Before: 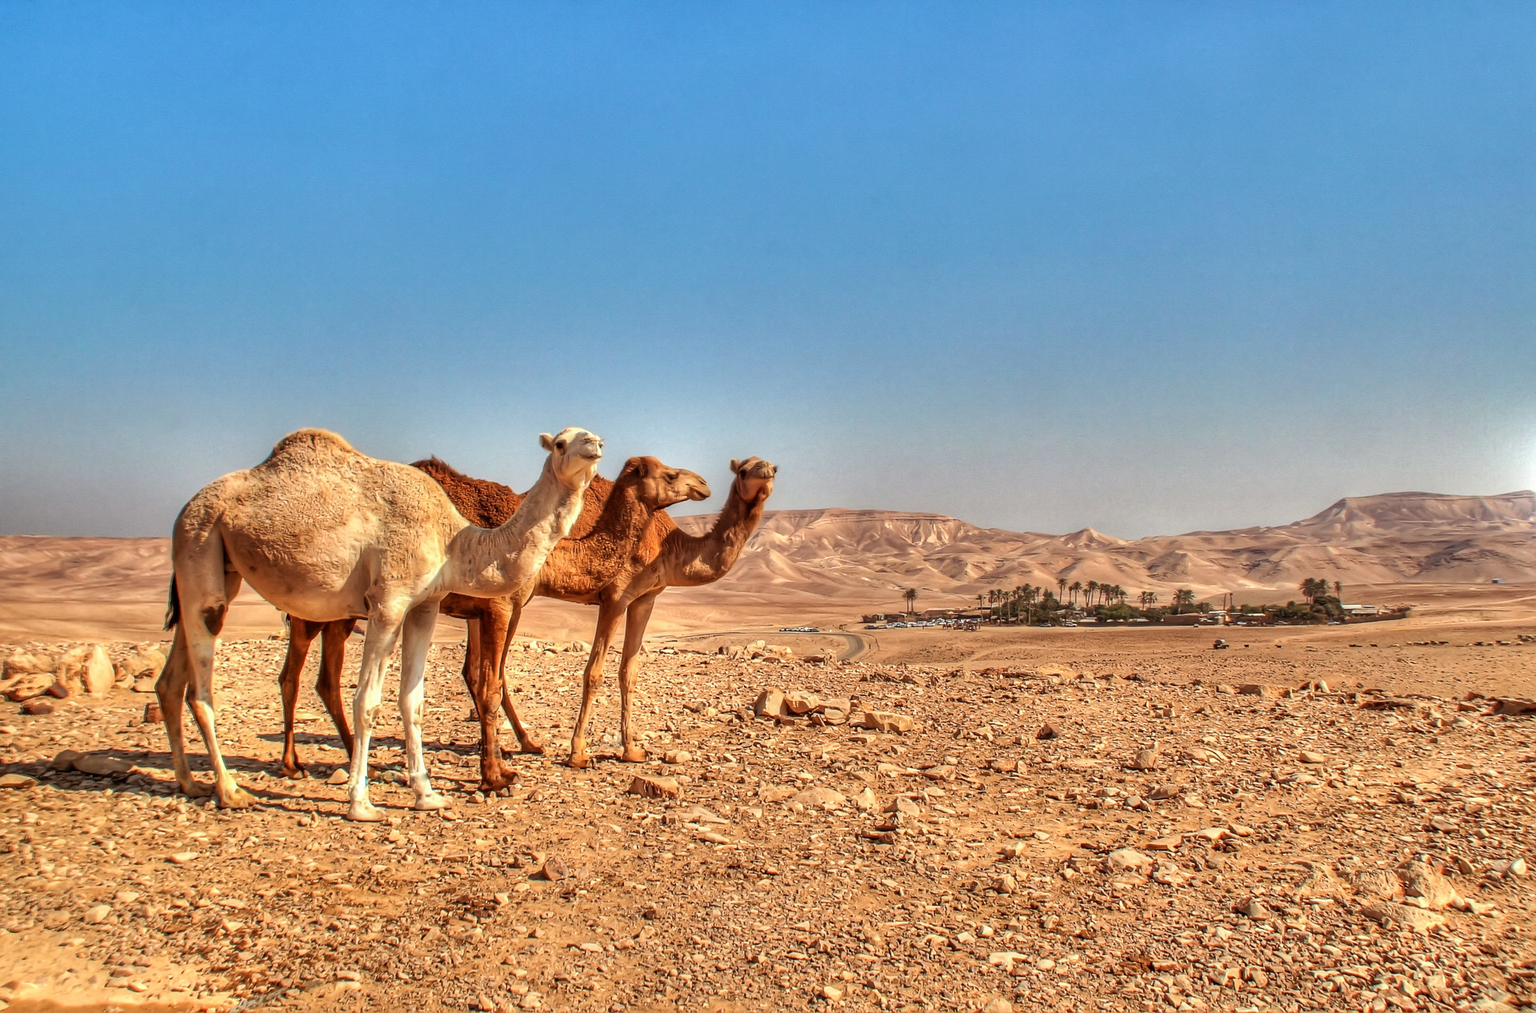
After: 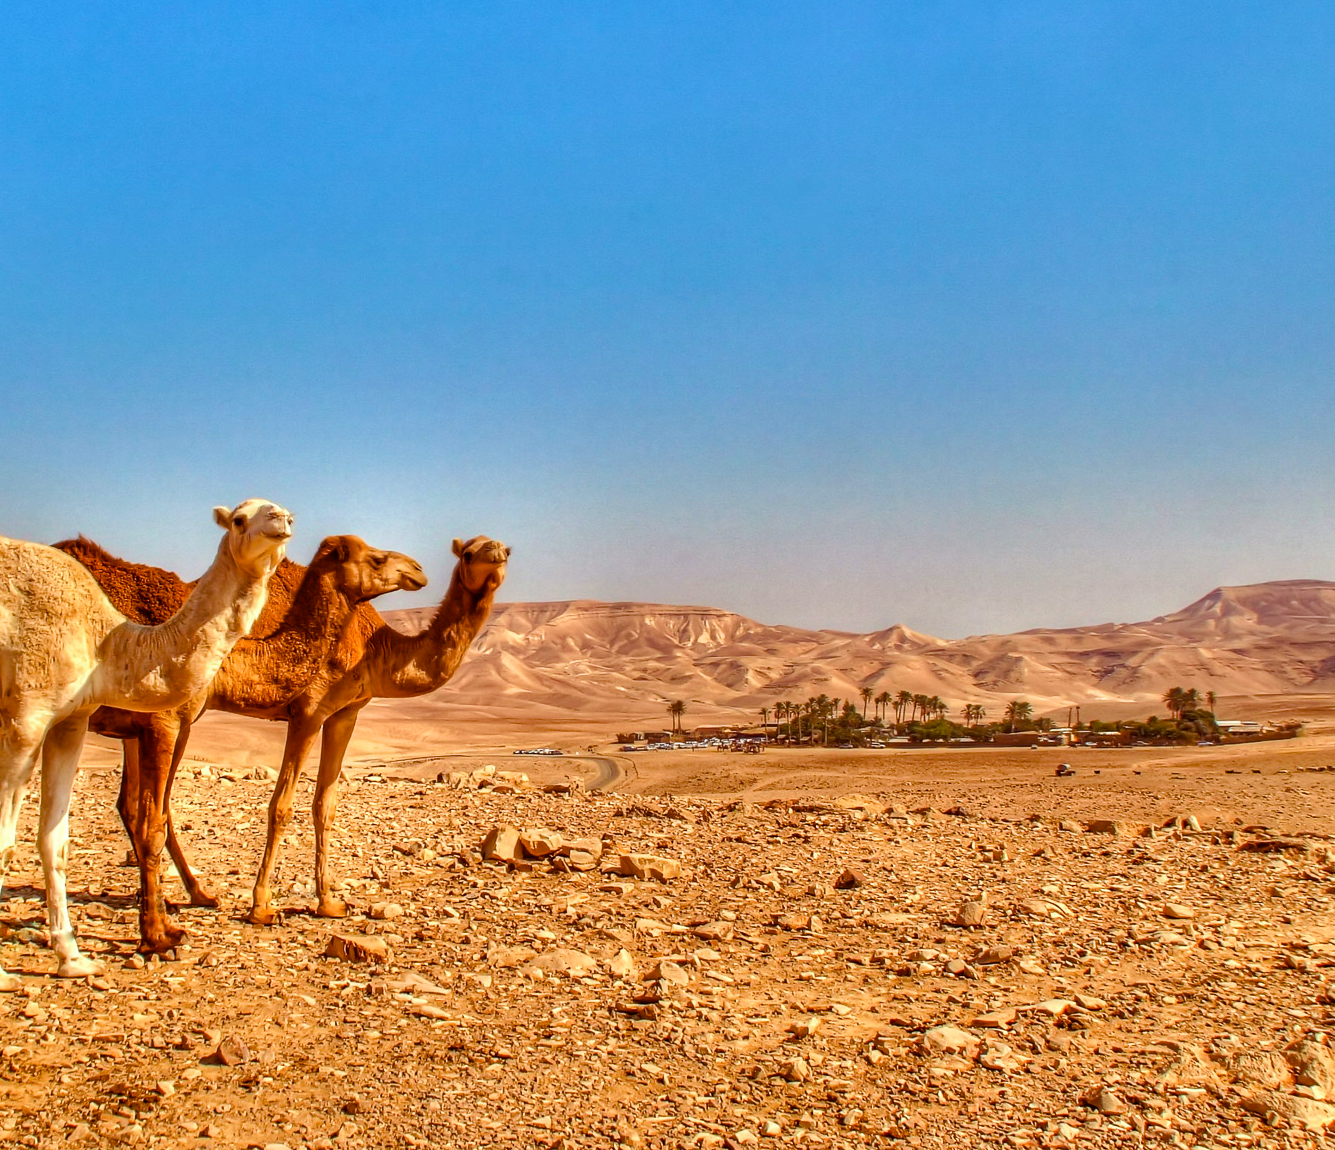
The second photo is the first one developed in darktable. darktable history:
color balance rgb: perceptual saturation grading › global saturation 35%, perceptual saturation grading › highlights -25%, perceptual saturation grading › shadows 50%
crop and rotate: left 24.034%, top 2.838%, right 6.406%, bottom 6.299%
tone equalizer: on, module defaults
velvia: on, module defaults
color balance: mode lift, gamma, gain (sRGB), lift [1, 1.049, 1, 1]
